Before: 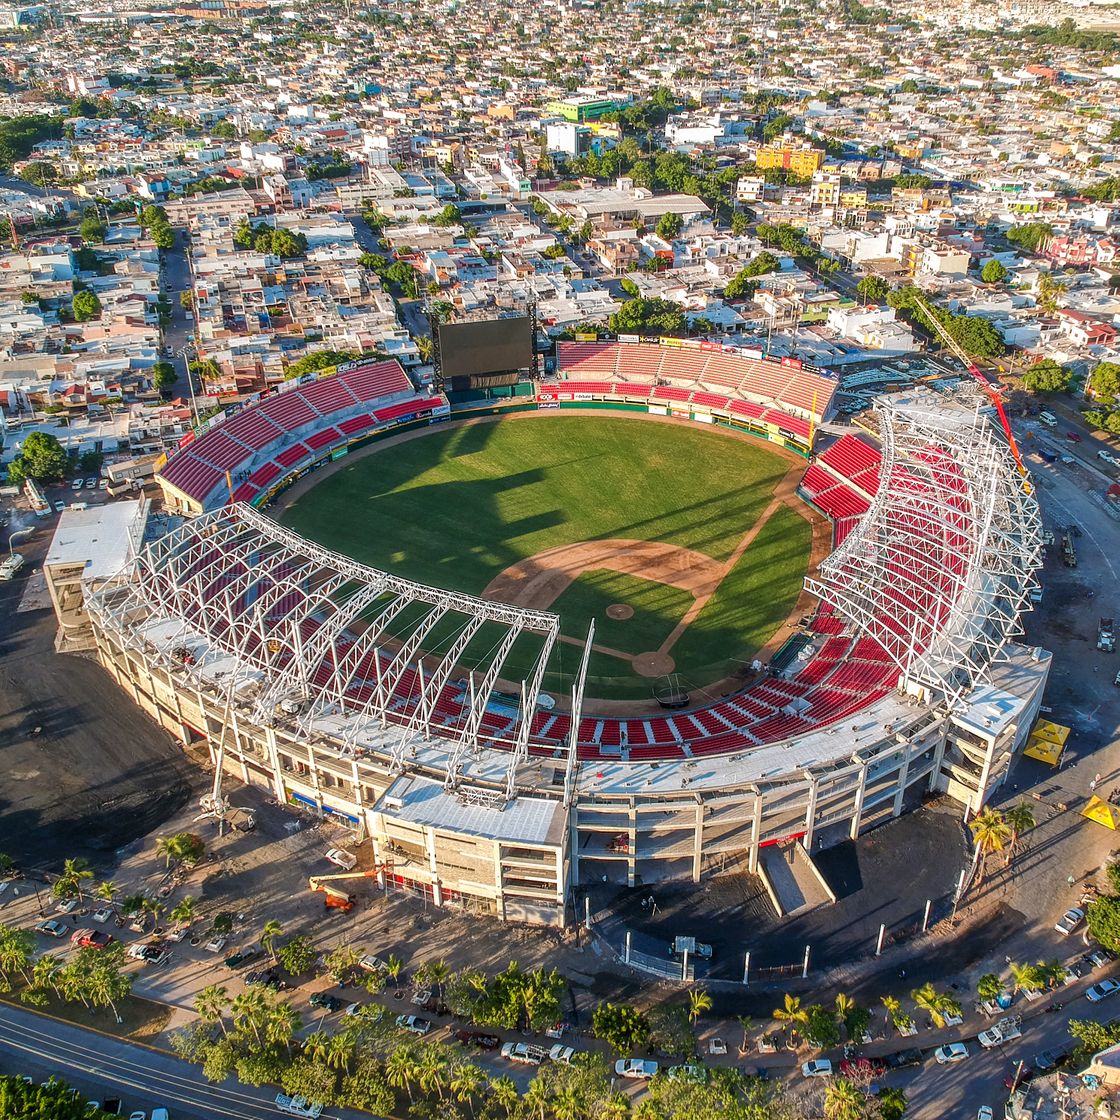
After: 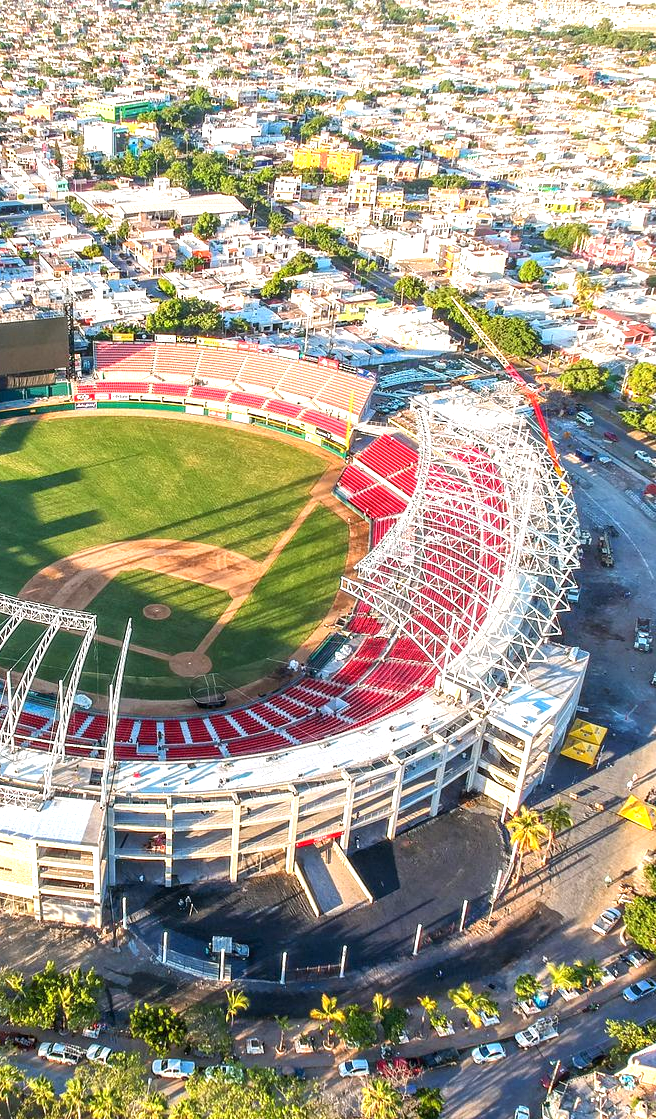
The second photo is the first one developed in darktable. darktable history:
tone curve: color space Lab, independent channels, preserve colors none
exposure: exposure 1 EV, compensate highlight preservation false
crop: left 41.402%
